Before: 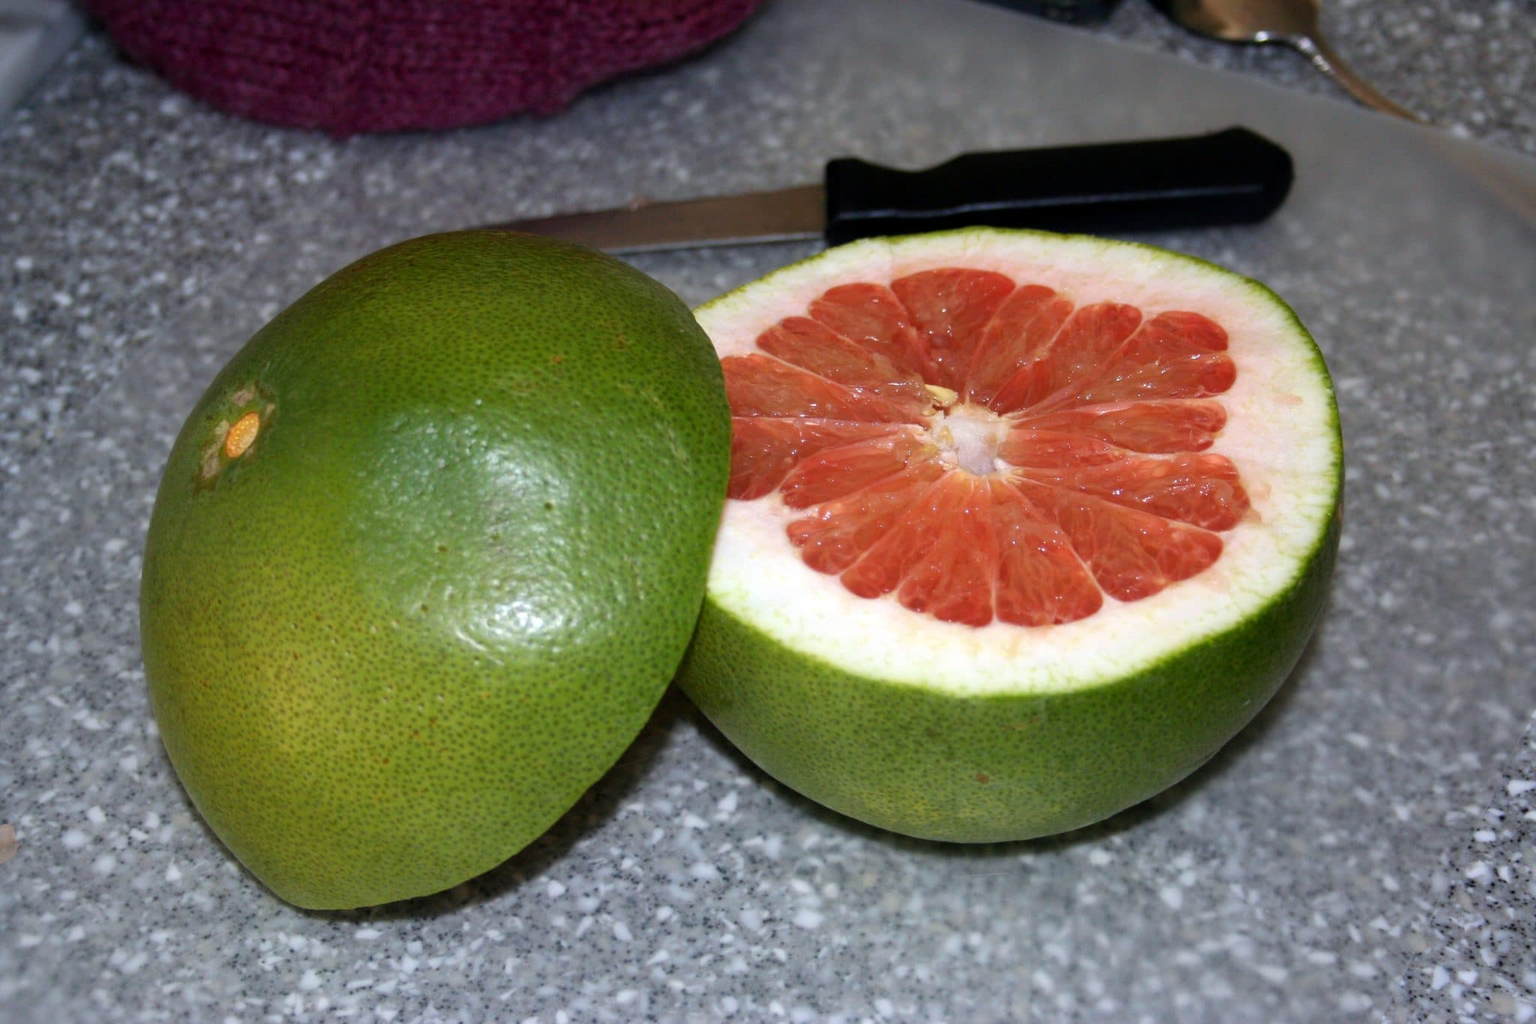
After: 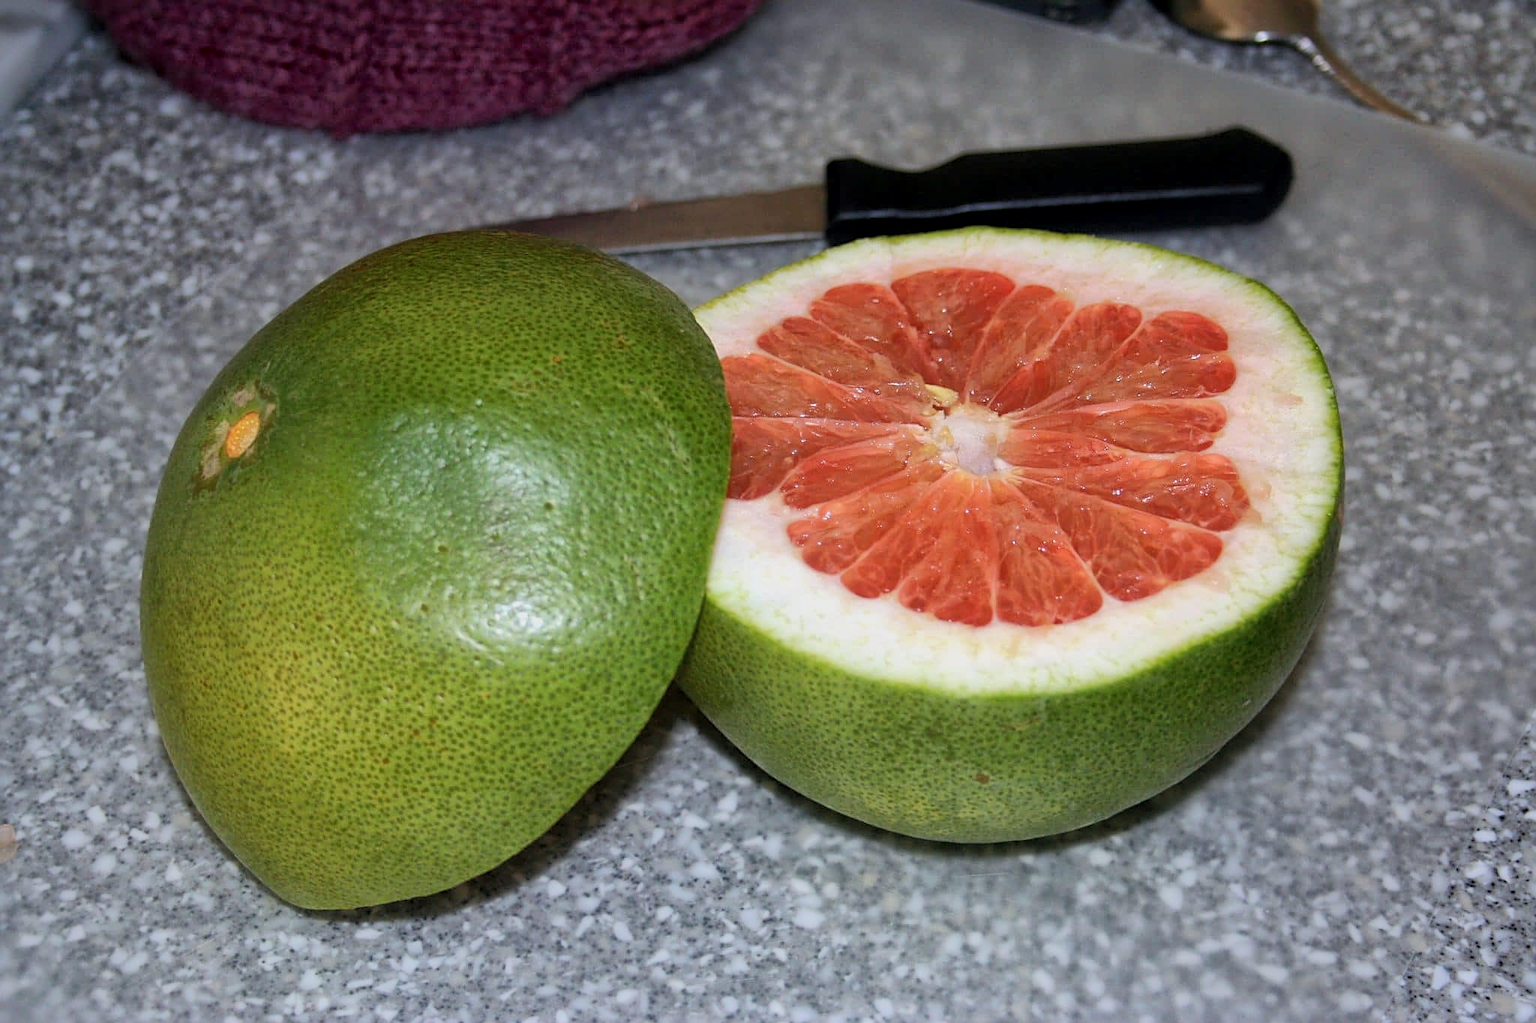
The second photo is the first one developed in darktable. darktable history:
global tonemap: drago (1, 100), detail 1
sharpen: radius 1.967
